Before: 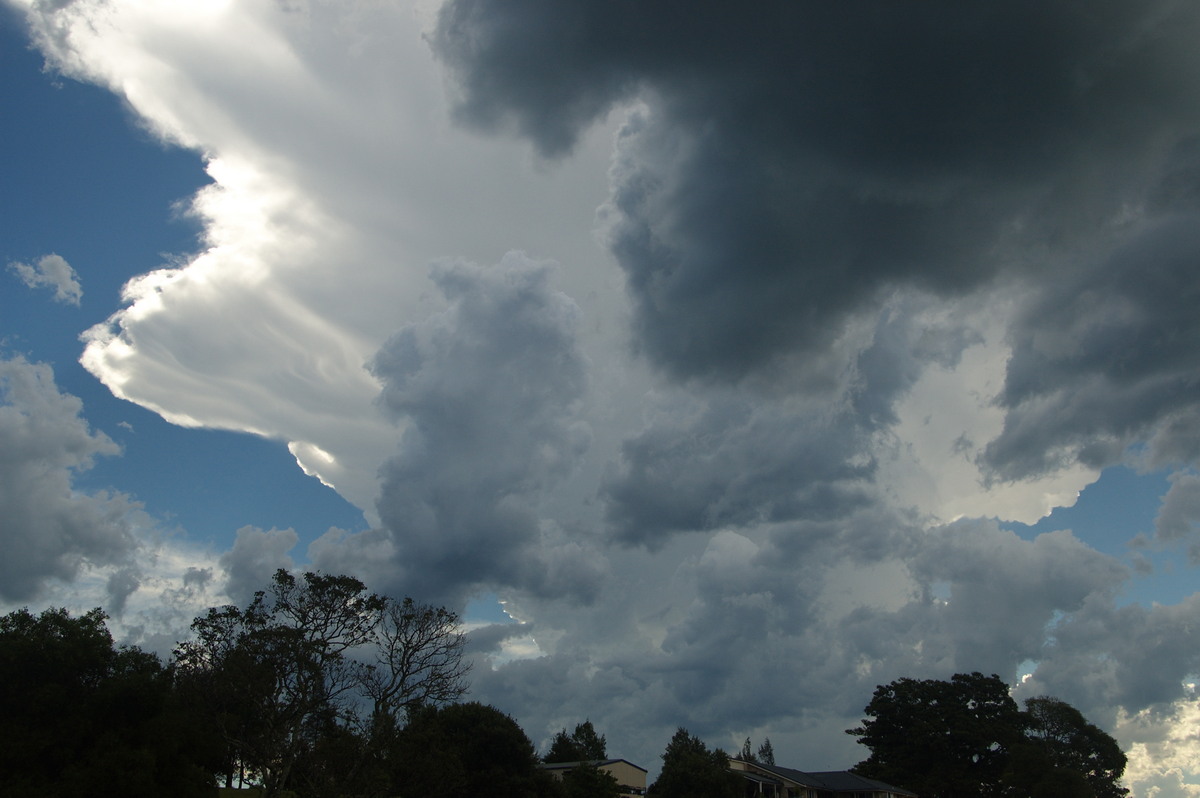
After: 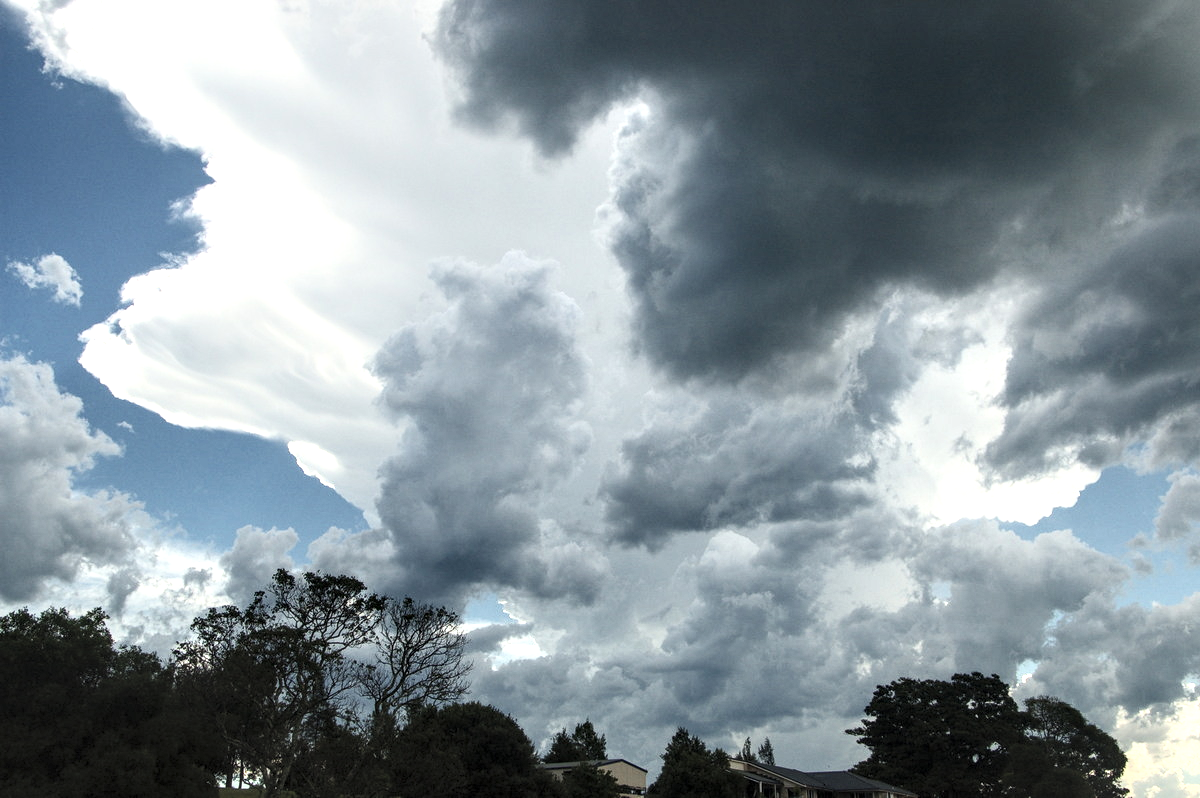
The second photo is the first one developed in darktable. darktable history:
contrast brightness saturation: contrast 0.373, brightness 0.537
local contrast: highlights 64%, shadows 54%, detail 169%, midtone range 0.519
